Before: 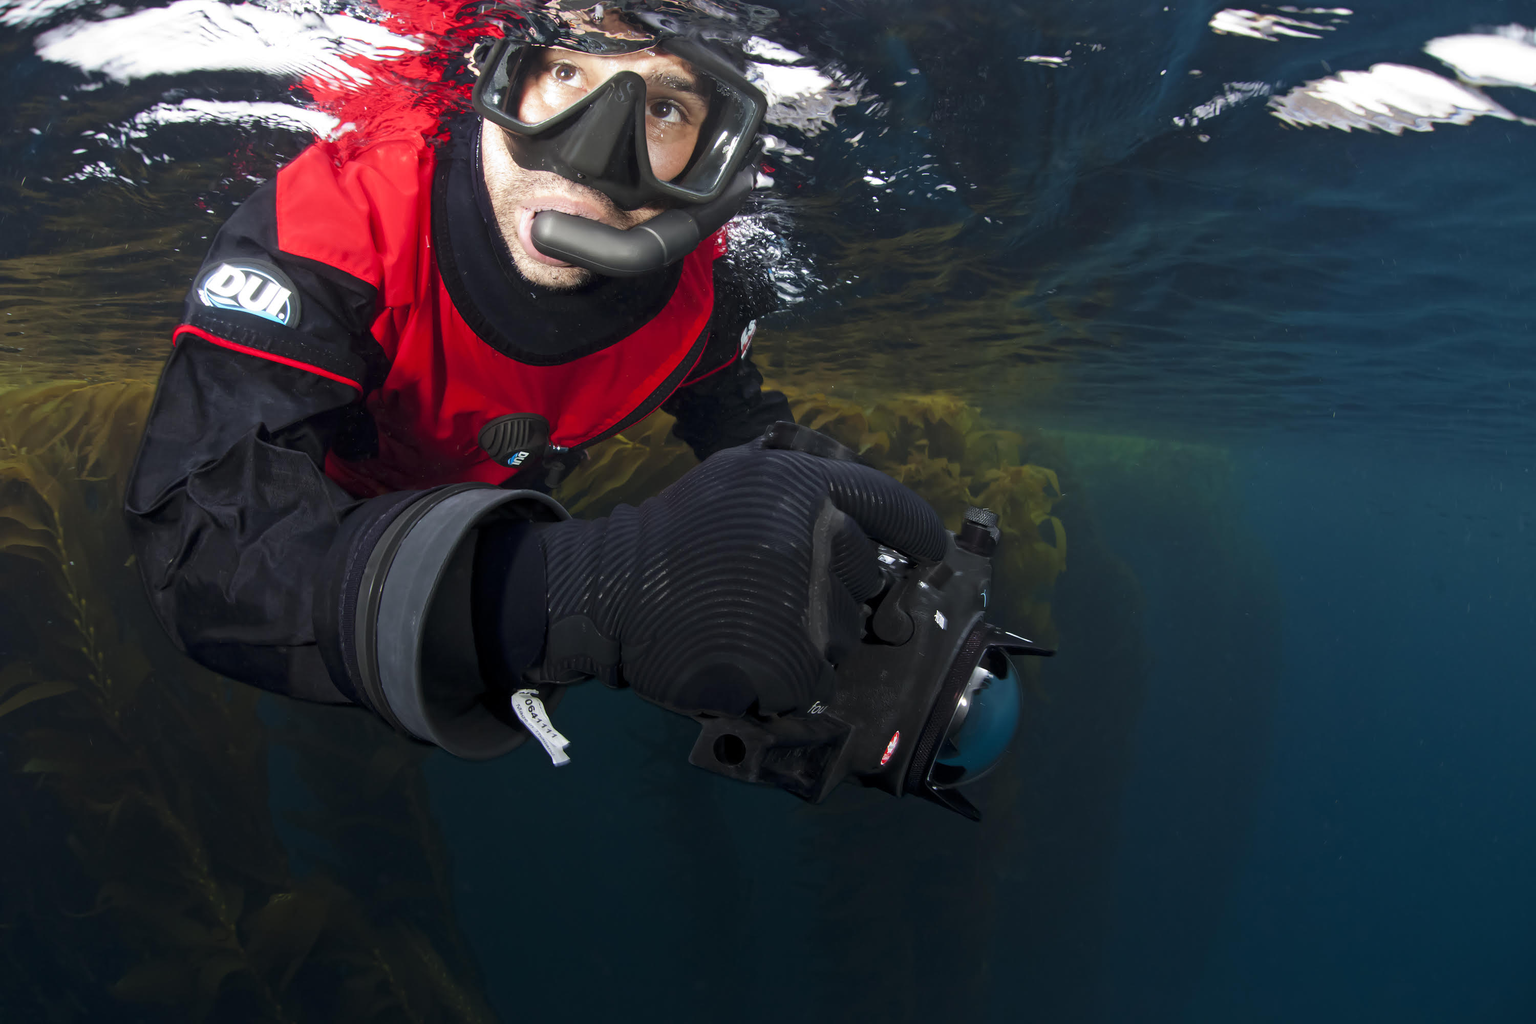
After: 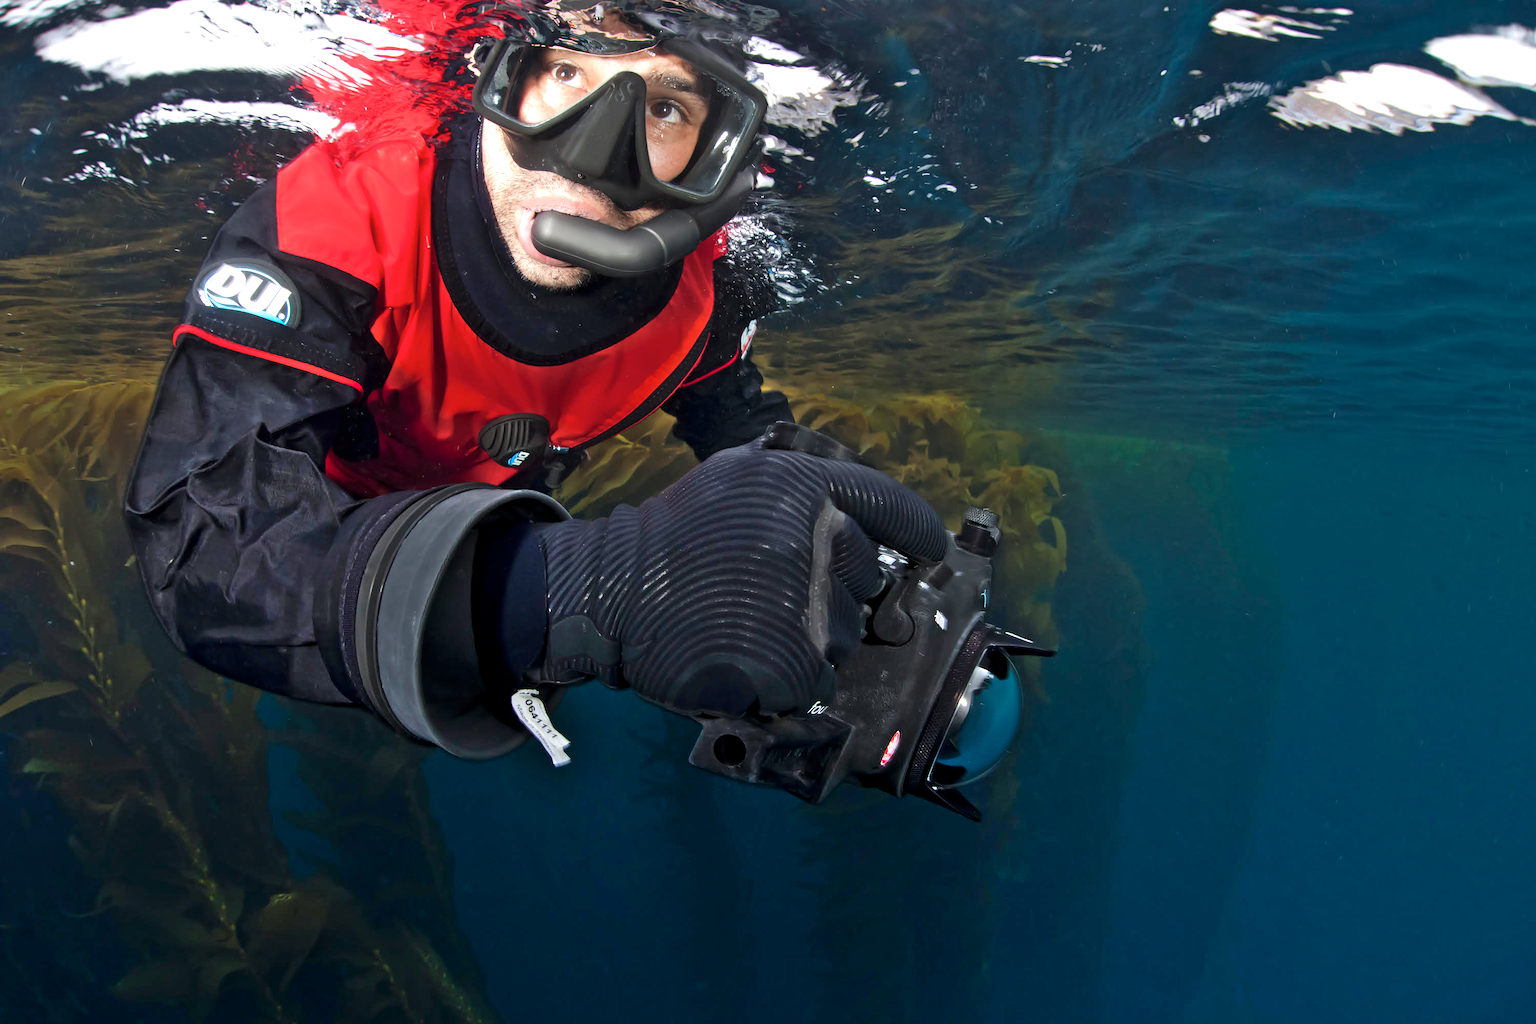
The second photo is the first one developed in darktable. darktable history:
white balance: emerald 1
shadows and highlights: radius 44.78, white point adjustment 6.64, compress 79.65%, highlights color adjustment 78.42%, soften with gaussian
